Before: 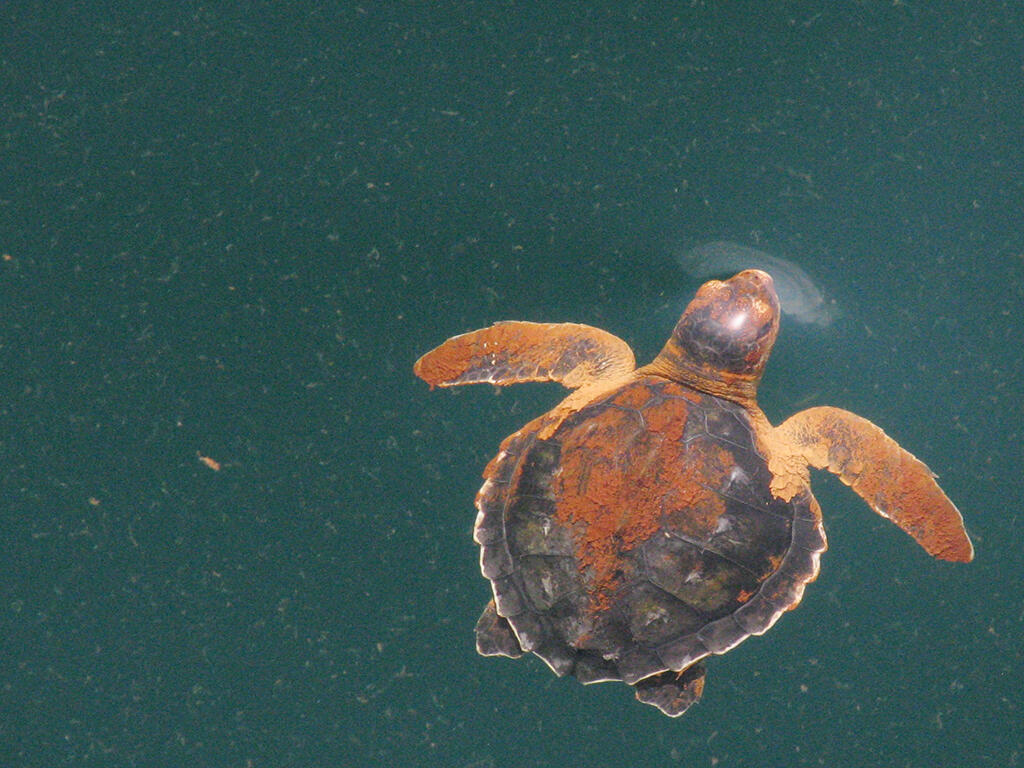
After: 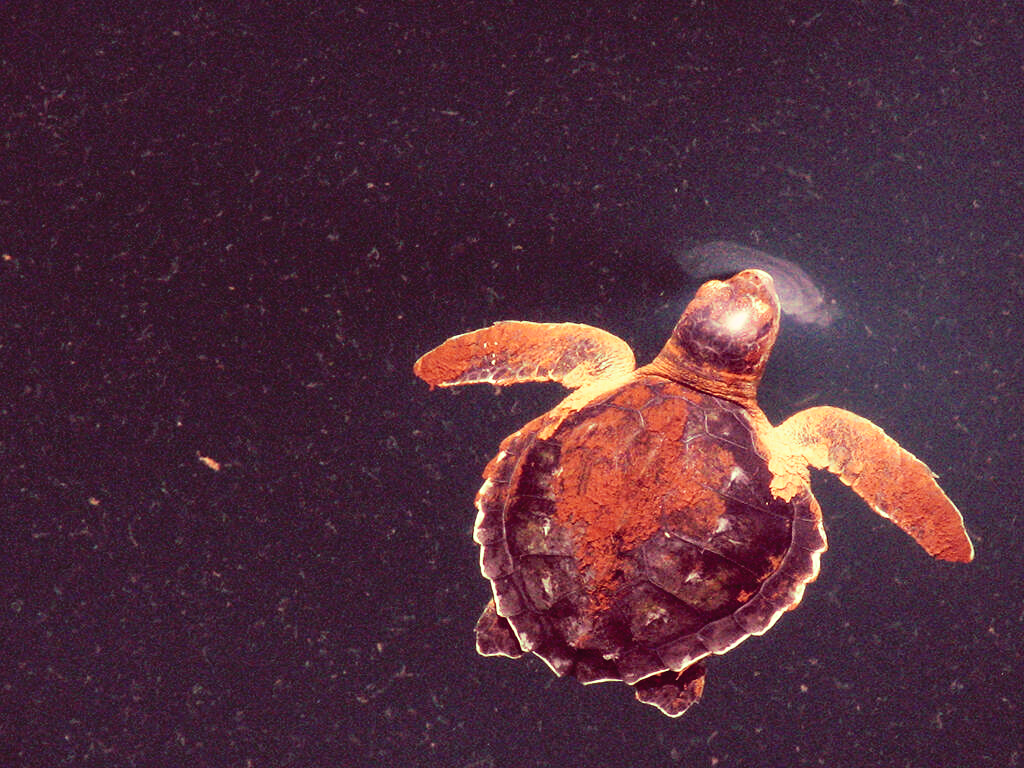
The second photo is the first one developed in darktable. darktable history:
tone curve: curves: ch0 [(0, 0) (0.003, 0.03) (0.011, 0.022) (0.025, 0.018) (0.044, 0.031) (0.069, 0.035) (0.1, 0.04) (0.136, 0.046) (0.177, 0.063) (0.224, 0.087) (0.277, 0.15) (0.335, 0.252) (0.399, 0.354) (0.468, 0.475) (0.543, 0.602) (0.623, 0.73) (0.709, 0.856) (0.801, 0.945) (0.898, 0.987) (1, 1)], preserve colors none
color look up table: target L [95.28, 96.37, 96.18, 75.25, 96.75, 77.4, 74.57, 66.63, 67.36, 66.7, 50.45, 37.16, 31.35, 34.67, 15.08, 200.4, 78.21, 70.53, 63.67, 66.56, 58.25, 50.23, 51.96, 48.19, 47.46, 36.74, 37.24, 22.07, 9.135, 90.49, 91.83, 70.17, 69.1, 52.03, 55.6, 54.38, 51.51, 49.92, 34.54, 32.25, 25.9, 27.1, 8.501, 11.83, 77.33, 96.5, 70.4, 67.32, 51.36], target a [-54.17, -45.92, -39.74, -61.9, -35.33, -20.38, -20.19, -45.5, 3.353, 1.294, 14.7, -4.049, -14.53, 12.94, 27.67, 0, 11.68, 5.525, 24.27, 16.49, 31.4, 51.23, 18.24, 43.18, 48.3, 29.57, 35.91, 31.91, 44.93, 32.41, 28.04, 23.22, 10.68, 57.56, 12.52, 38.46, 57.54, 51.63, 13.85, 29.6, 27.93, 29.93, 46.73, 45.03, -45.74, -39.48, -23.82, 1.98, -14.49], target b [83.88, 52.69, 24.67, 54.95, 33.13, 57.98, 24.82, 36.48, 46.49, 26.81, 33.93, -0.12, 17.23, 16.44, 5.317, 0, 10.09, 48.96, 17.1, 26.35, 7.815, 37.93, 6.172, 34.86, 19.13, 25.68, 12.43, 17.04, 2.248, 14.09, 16.32, -14.43, -14.04, -19.21, -31.67, -20.38, -32.28, -4.246, -15.44, -52.31, -9.344, -25.97, -35.11, -32.3, -7.91, 24.74, -17.89, -0.058, -15.96], num patches 49
